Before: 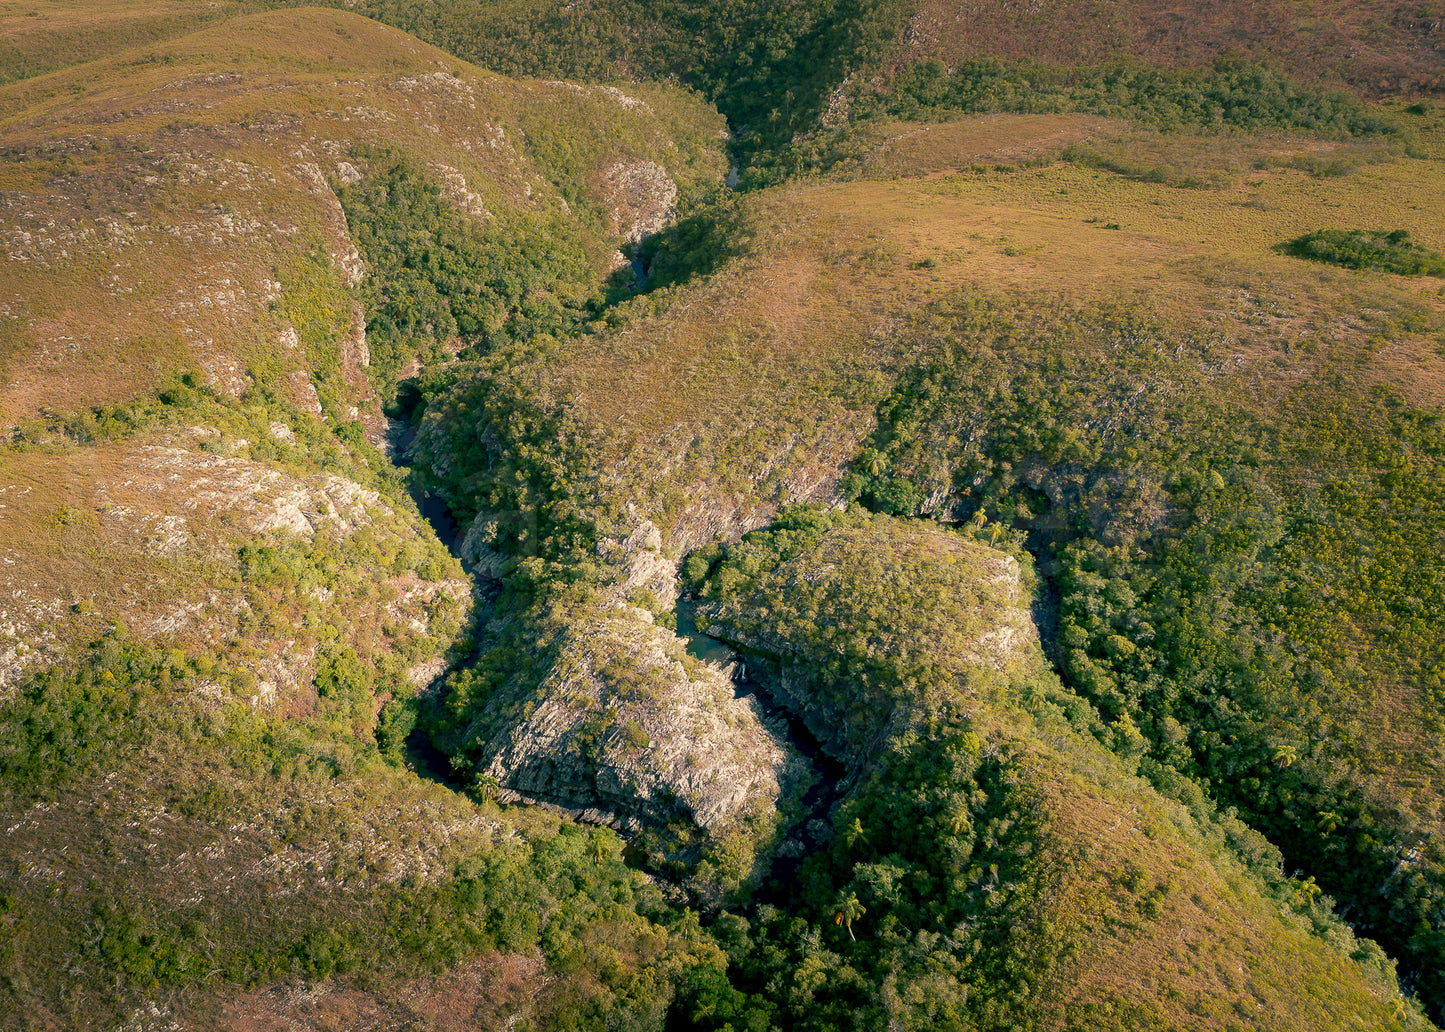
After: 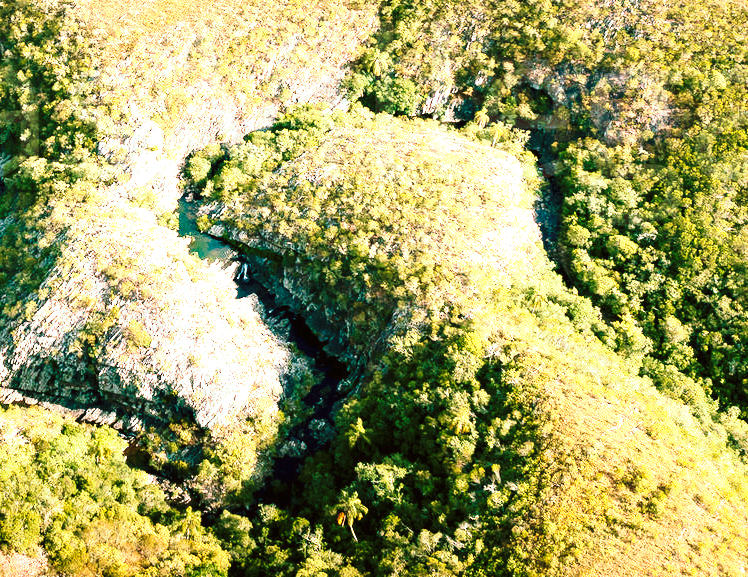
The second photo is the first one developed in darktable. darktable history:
white balance: red 1.127, blue 0.943
crop: left 34.479%, top 38.822%, right 13.718%, bottom 5.172%
base curve: curves: ch0 [(0, 0) (0.028, 0.03) (0.121, 0.232) (0.46, 0.748) (0.859, 0.968) (1, 1)], preserve colors none
color correction: highlights a* -9.73, highlights b* -21.22
color balance rgb: shadows lift › luminance -5%, shadows lift › chroma 1.1%, shadows lift › hue 219°, power › luminance 10%, power › chroma 2.83%, power › hue 60°, highlights gain › chroma 4.52%, highlights gain › hue 33.33°, saturation formula JzAzBz (2021)
exposure: black level correction -0.001, exposure 0.9 EV, compensate exposure bias true, compensate highlight preservation false
velvia: on, module defaults
tone equalizer: -8 EV -0.75 EV, -7 EV -0.7 EV, -6 EV -0.6 EV, -5 EV -0.4 EV, -3 EV 0.4 EV, -2 EV 0.6 EV, -1 EV 0.7 EV, +0 EV 0.75 EV, edges refinement/feathering 500, mask exposure compensation -1.57 EV, preserve details no
